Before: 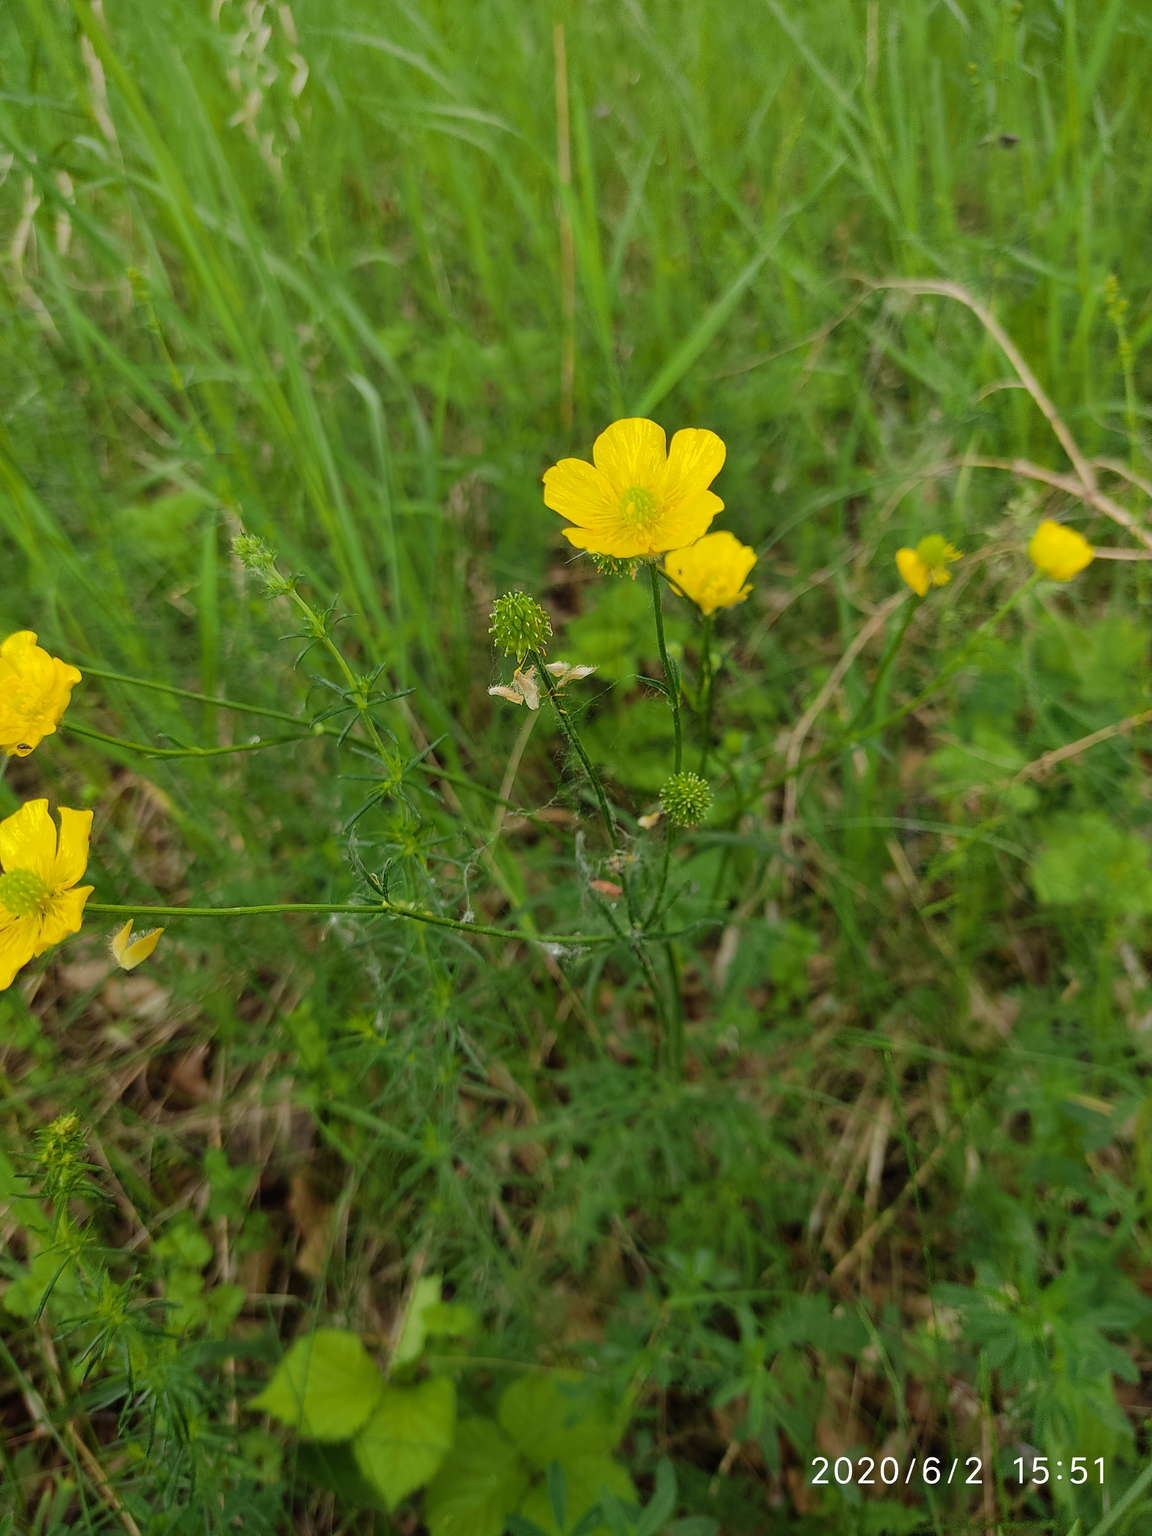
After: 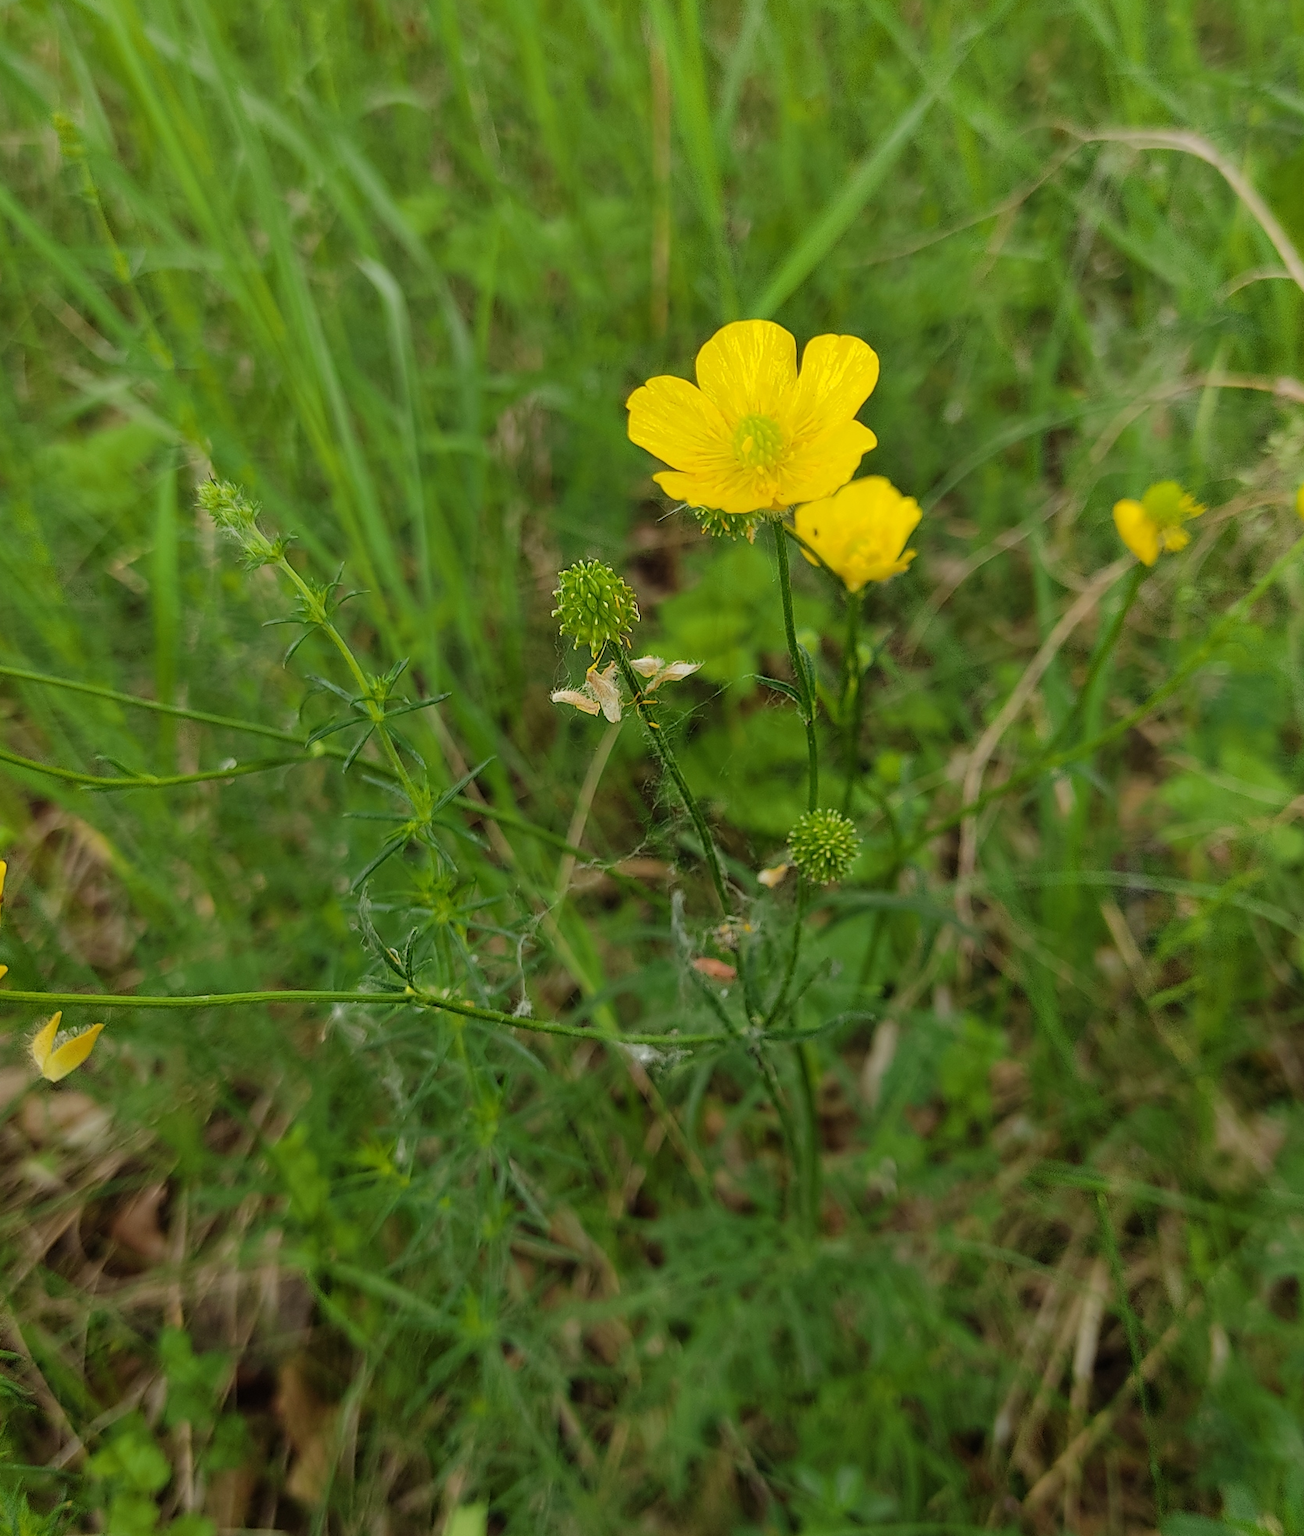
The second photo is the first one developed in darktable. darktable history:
crop: left 7.754%, top 12.133%, right 10.124%, bottom 15.389%
